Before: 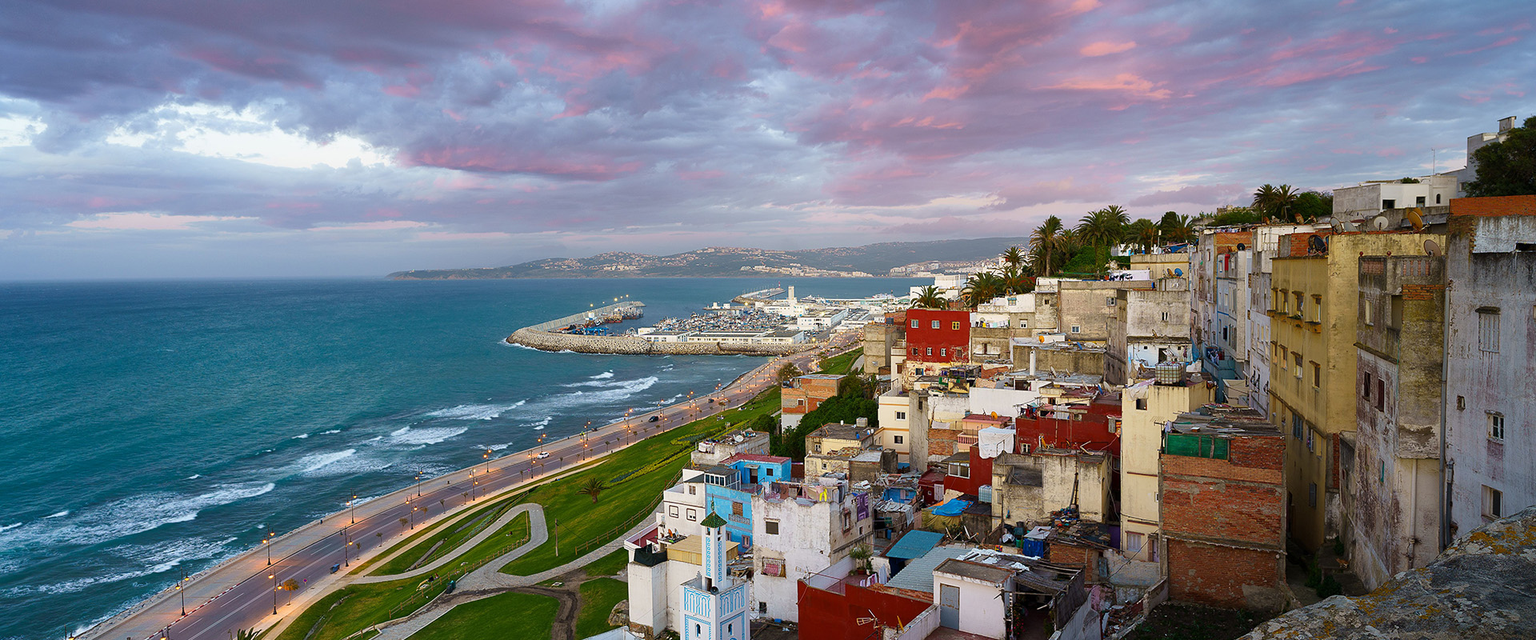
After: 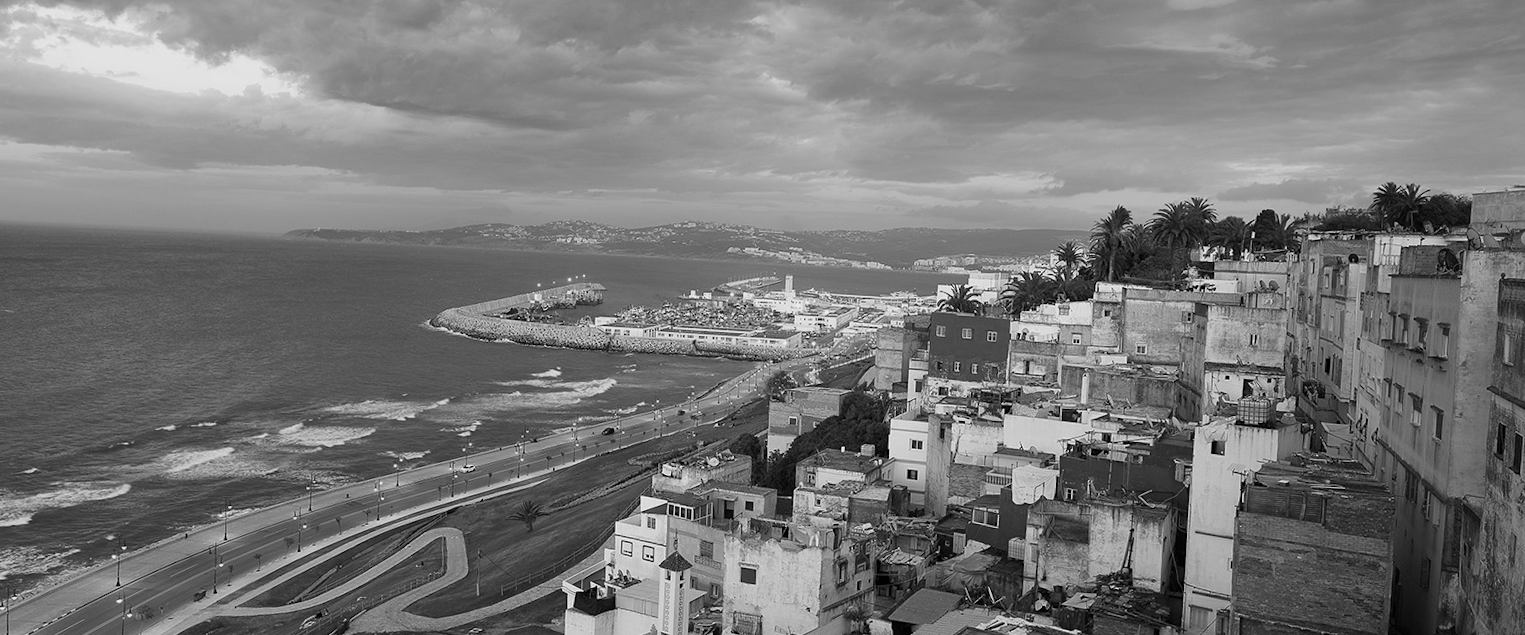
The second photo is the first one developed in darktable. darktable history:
crop and rotate: angle -3.27°, left 5.211%, top 5.211%, right 4.607%, bottom 4.607%
monochrome: a -74.22, b 78.2
